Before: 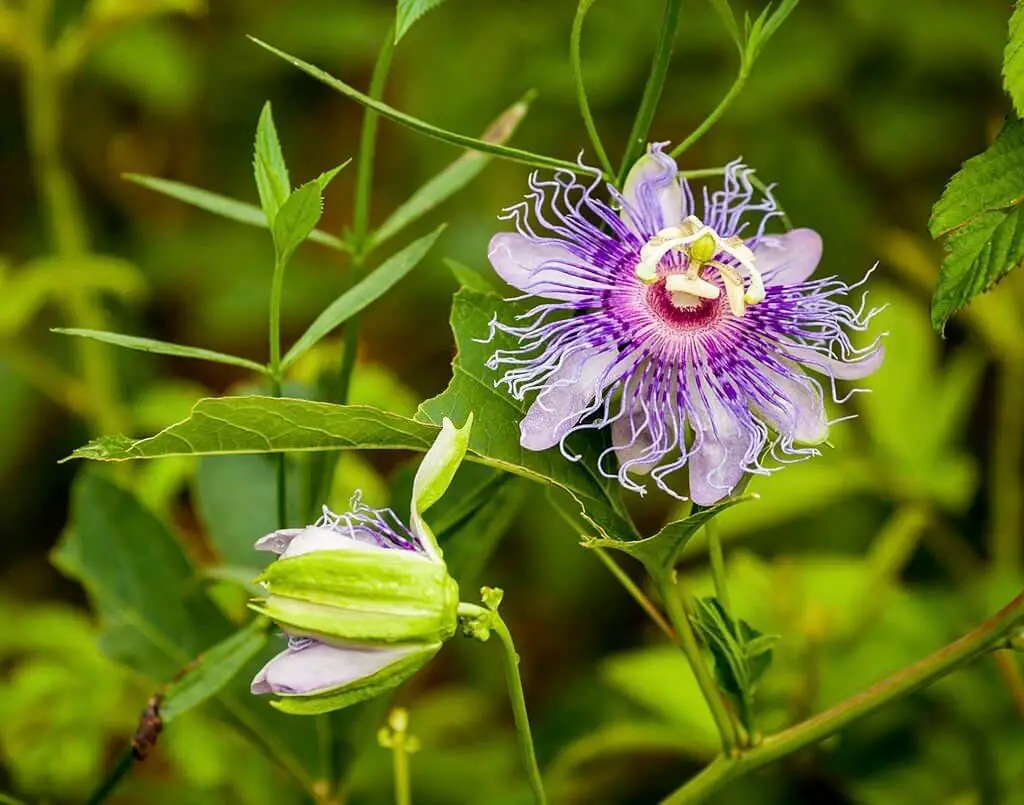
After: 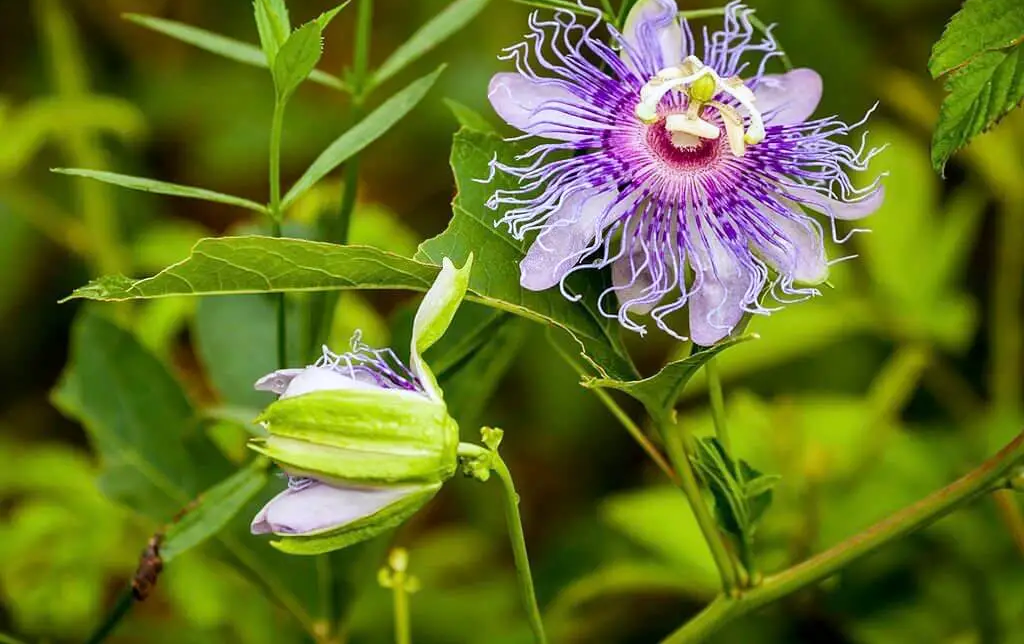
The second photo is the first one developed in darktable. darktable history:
crop and rotate: top 19.998%
white balance: red 0.984, blue 1.059
